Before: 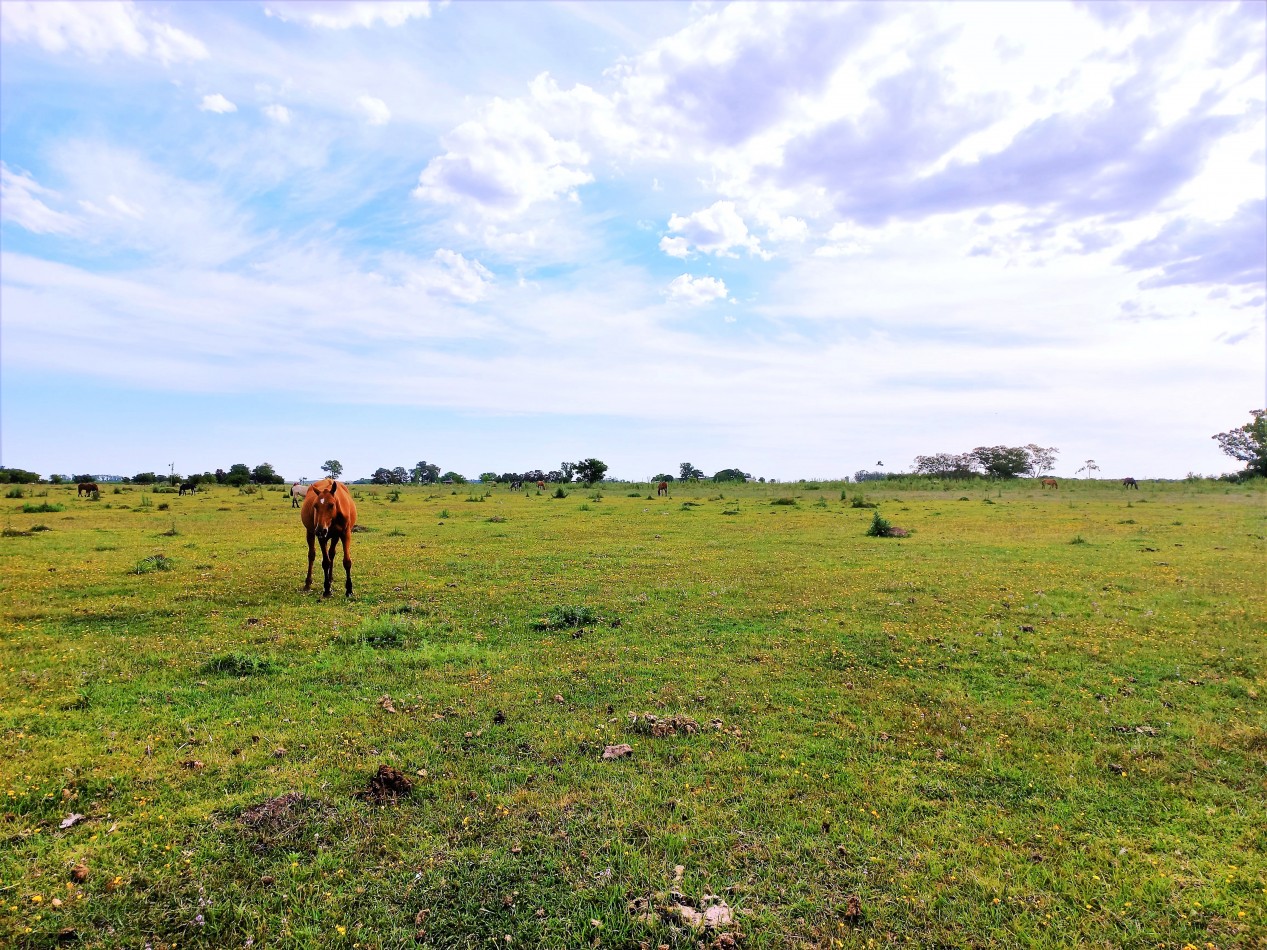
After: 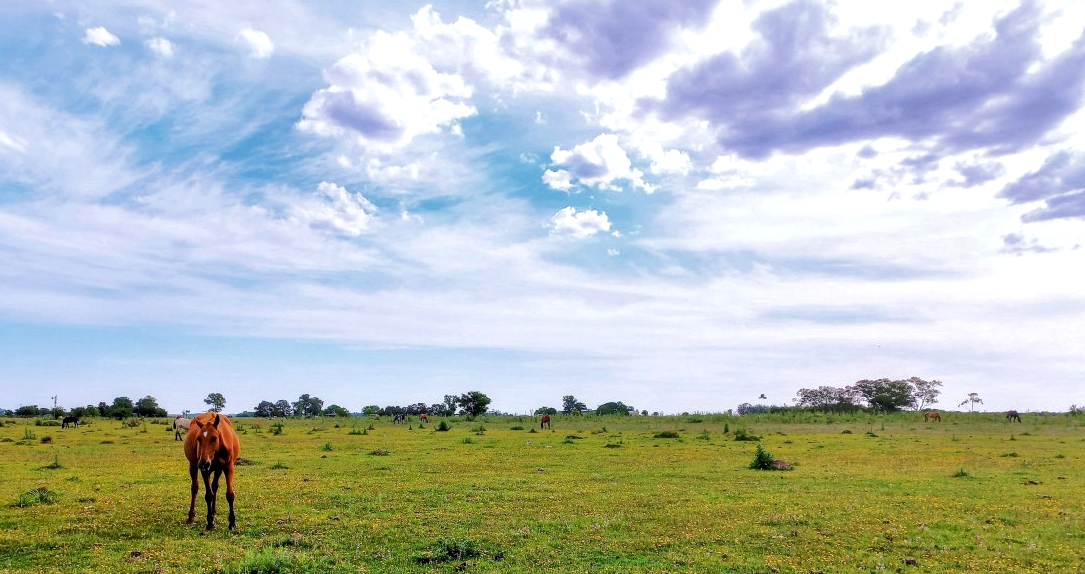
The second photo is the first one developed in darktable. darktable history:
crop and rotate: left 9.345%, top 7.22%, right 4.982%, bottom 32.331%
local contrast: highlights 40%, shadows 60%, detail 136%, midtone range 0.514
shadows and highlights: on, module defaults
